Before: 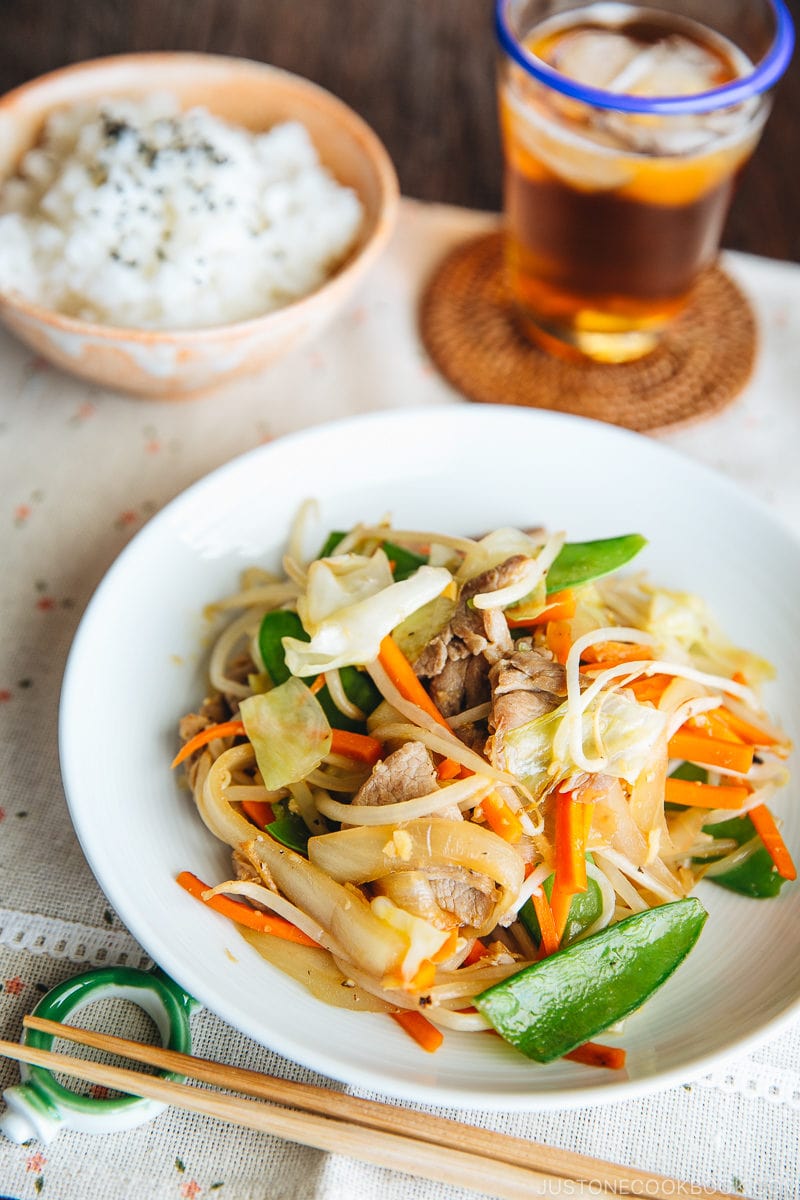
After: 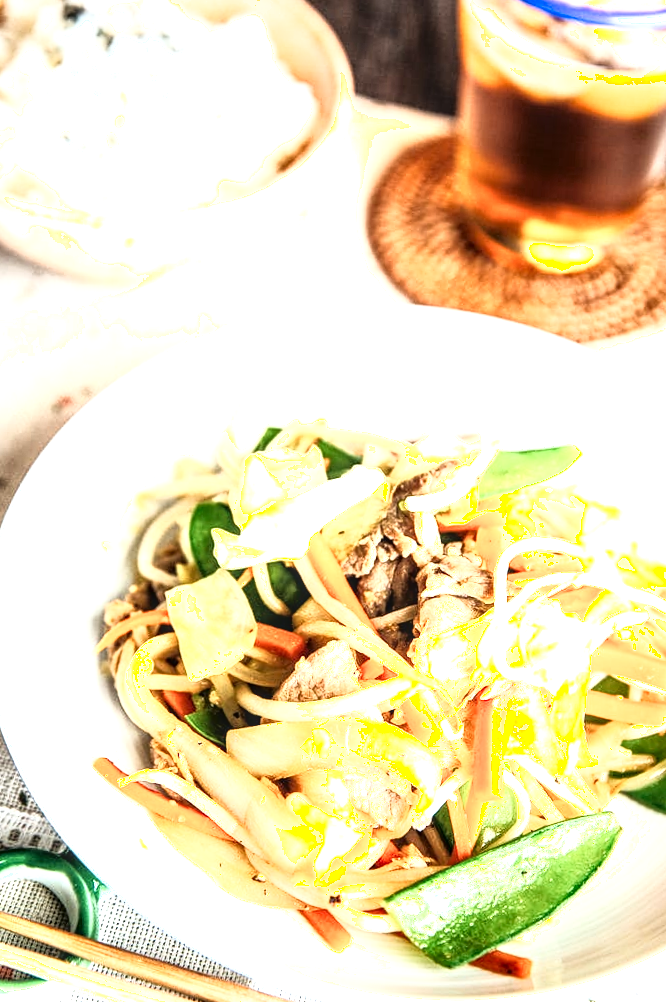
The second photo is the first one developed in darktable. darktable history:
crop and rotate: angle -3.18°, left 5.13%, top 5.174%, right 4.76%, bottom 4.478%
shadows and highlights: shadows -64.02, white point adjustment -5.14, highlights 61.92
local contrast: detail 142%
tone equalizer: -8 EV -1.06 EV, -7 EV -1 EV, -6 EV -0.833 EV, -5 EV -0.577 EV, -3 EV 0.574 EV, -2 EV 0.854 EV, -1 EV 0.989 EV, +0 EV 1.07 EV
